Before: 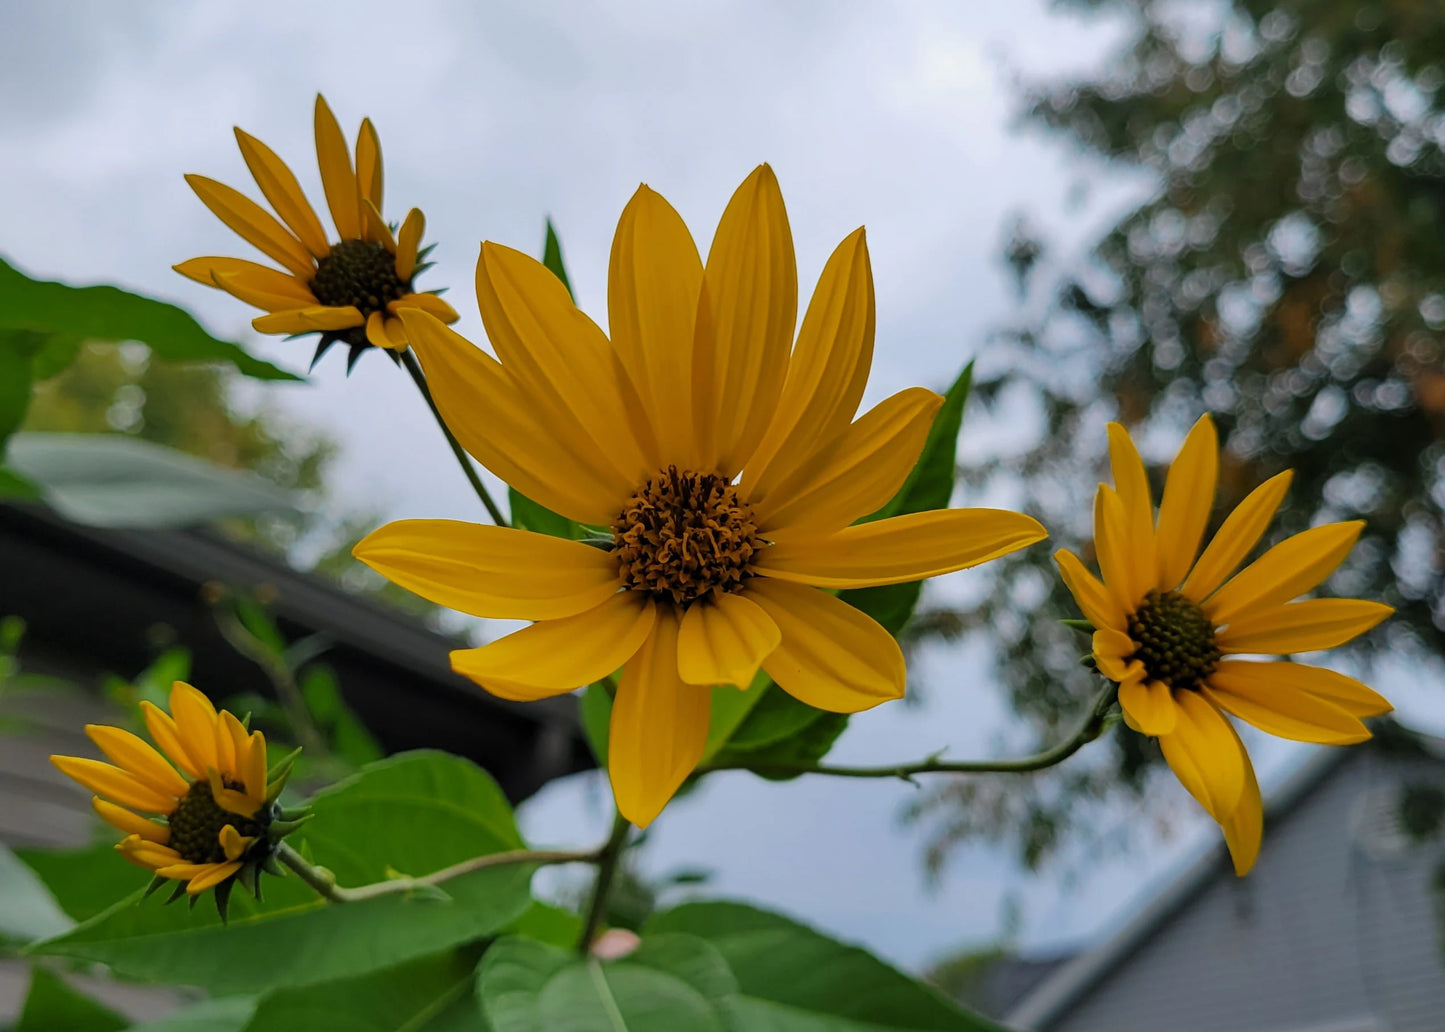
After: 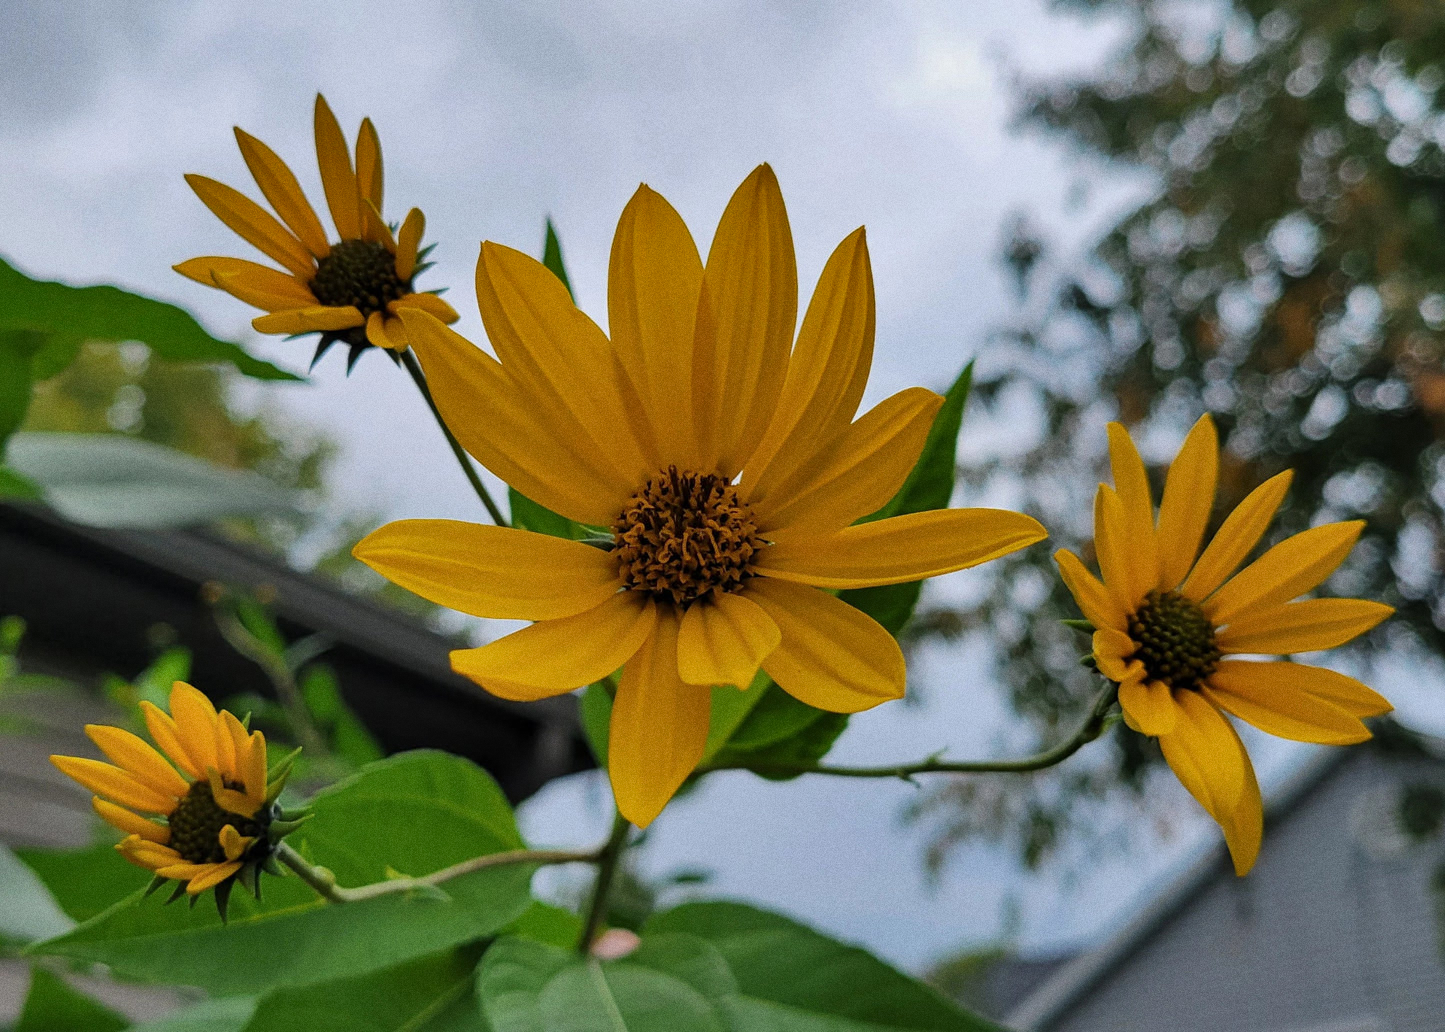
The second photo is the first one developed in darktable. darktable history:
shadows and highlights: soften with gaussian
grain: coarseness 0.09 ISO
